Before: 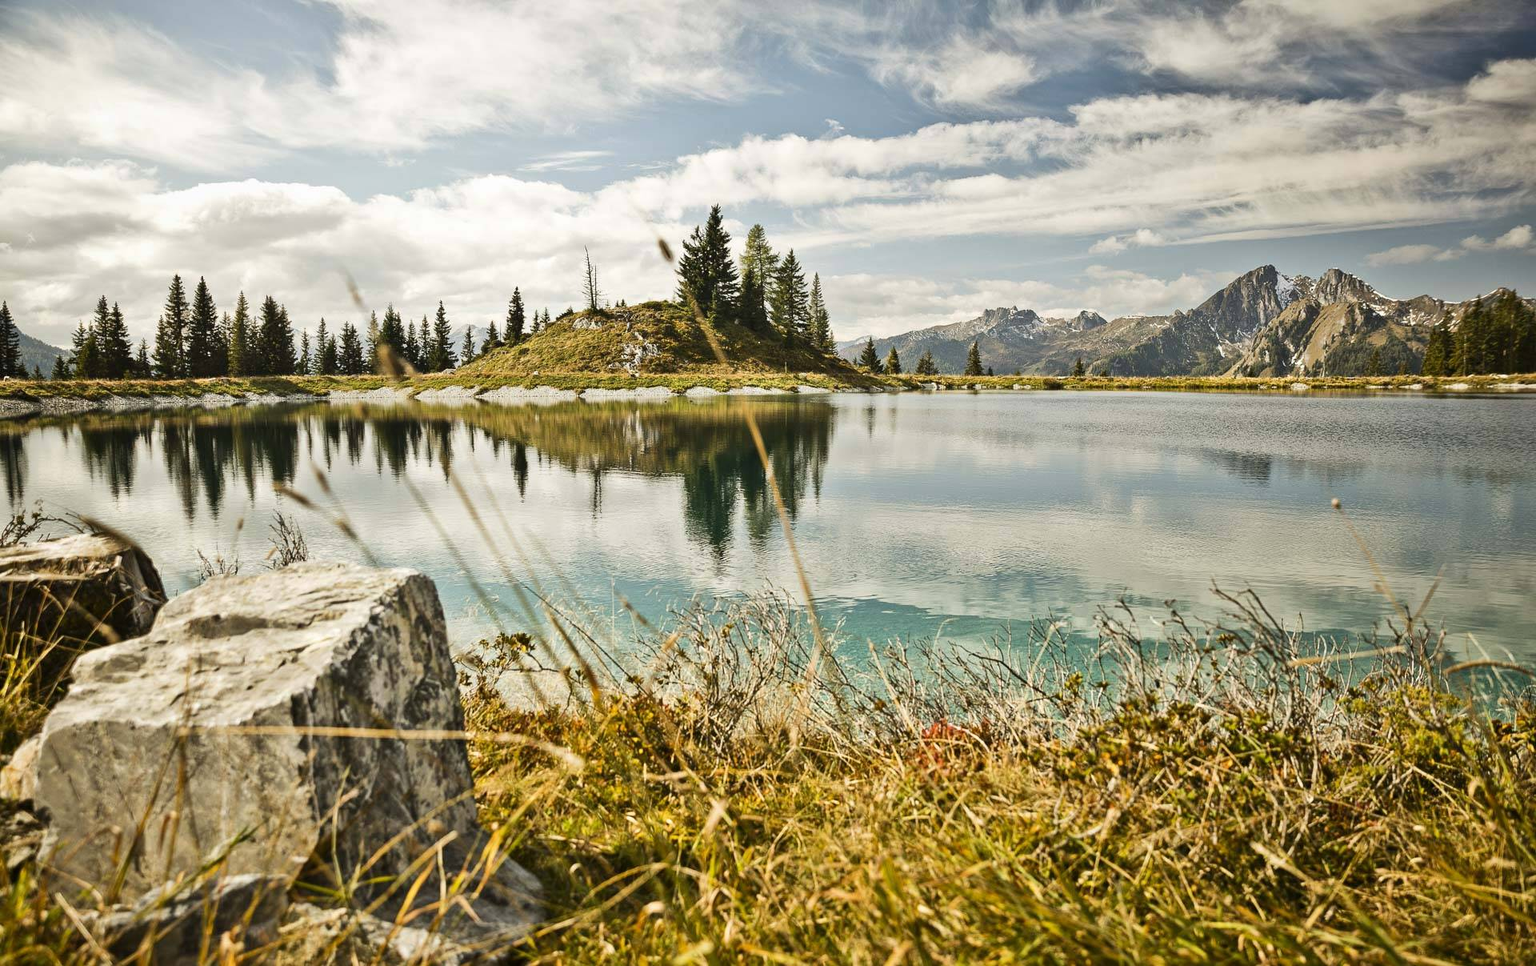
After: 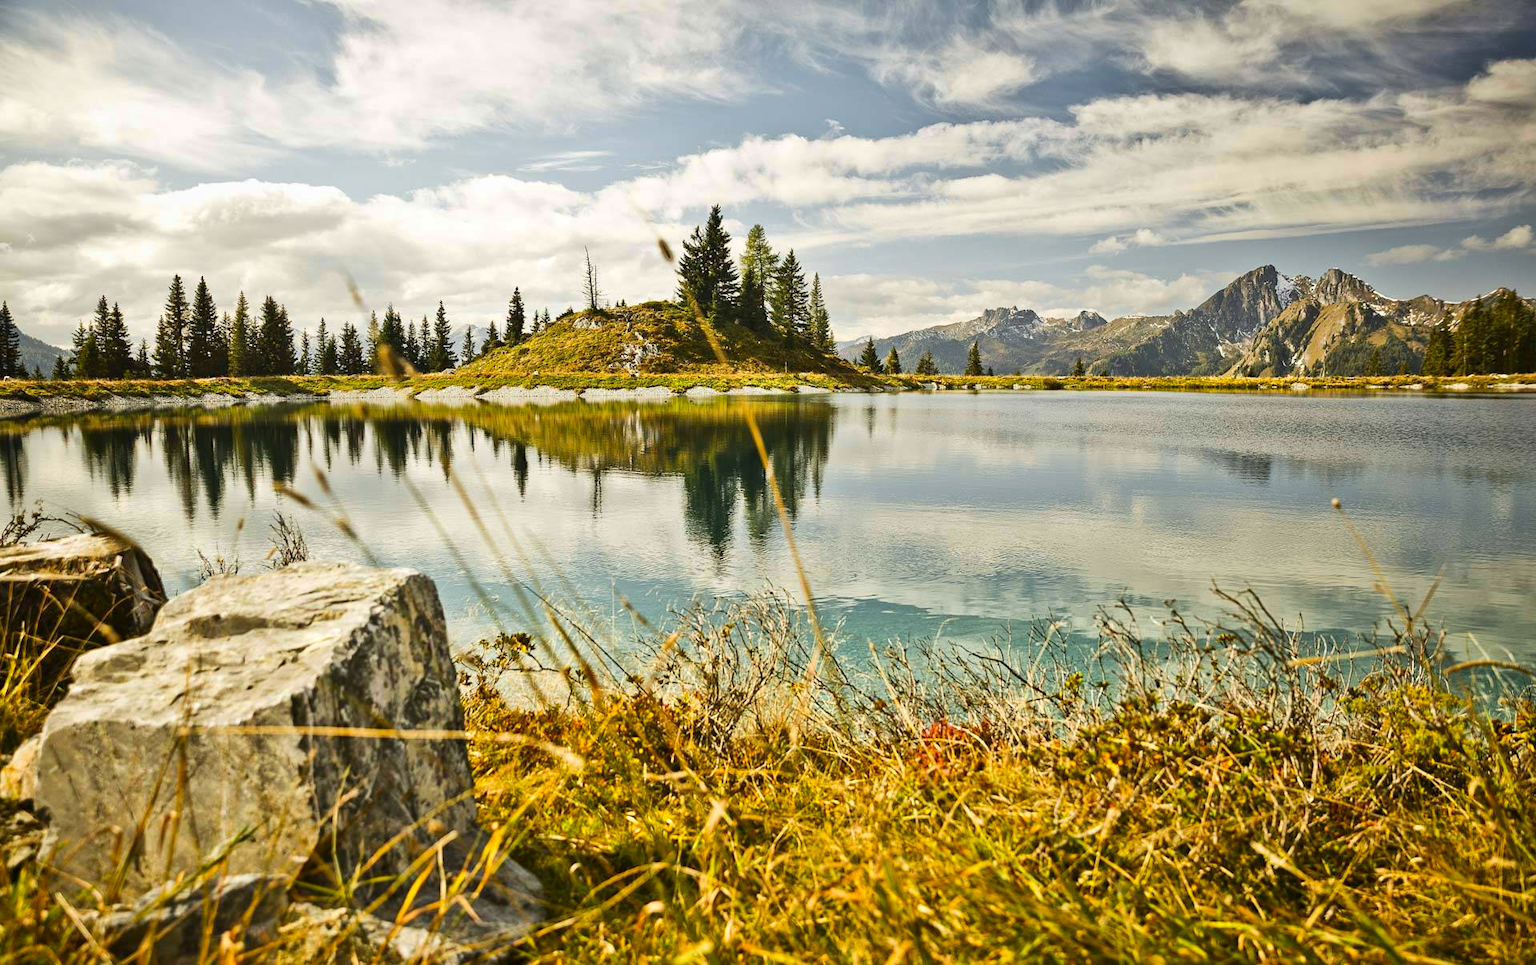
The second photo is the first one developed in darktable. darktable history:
color zones: curves: ch0 [(0.224, 0.526) (0.75, 0.5)]; ch1 [(0.055, 0.526) (0.224, 0.761) (0.377, 0.526) (0.75, 0.5)]
